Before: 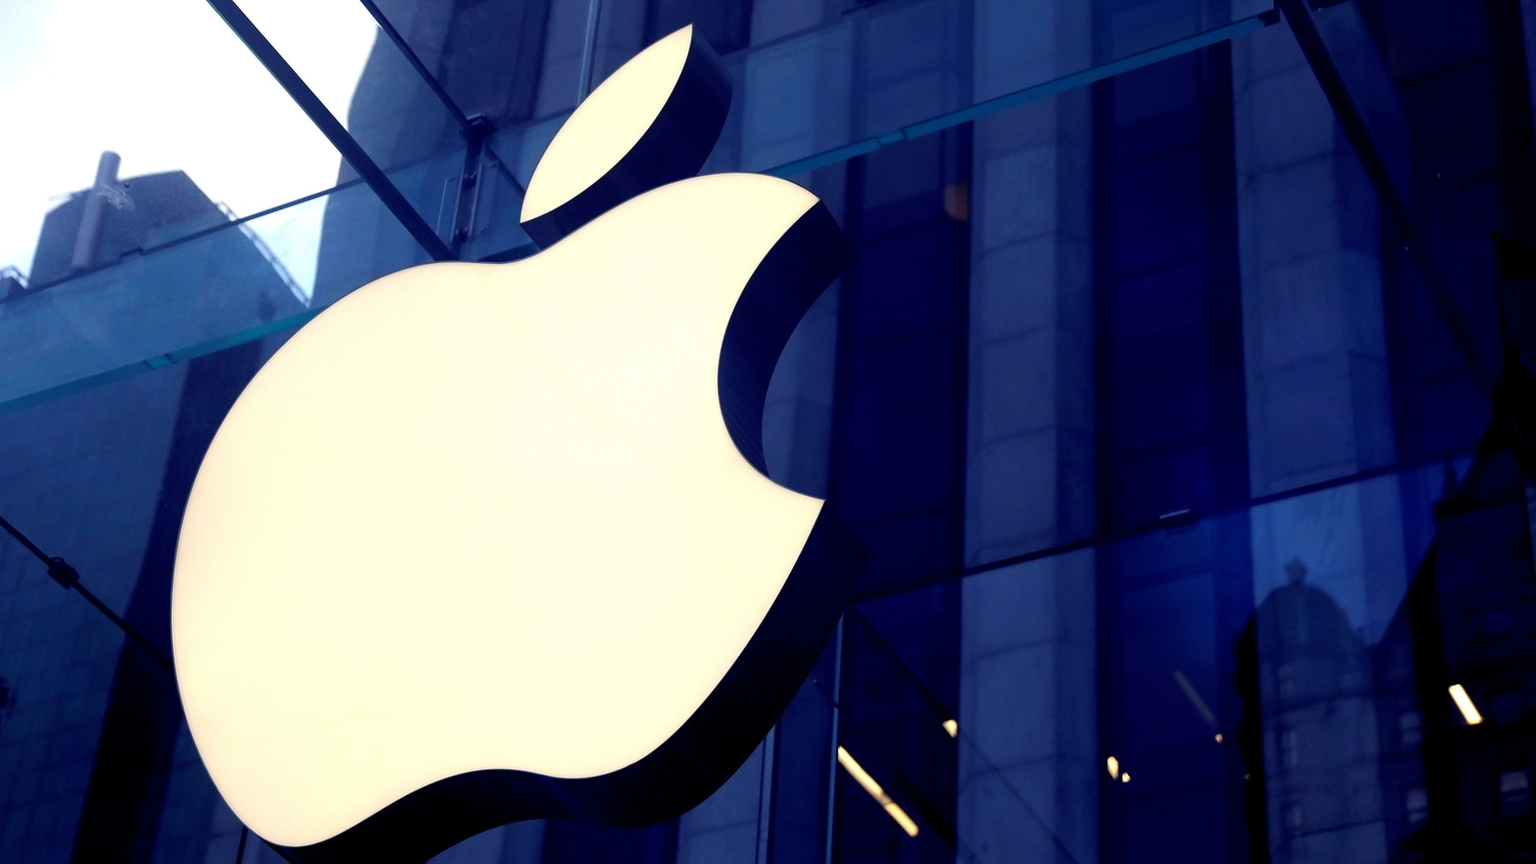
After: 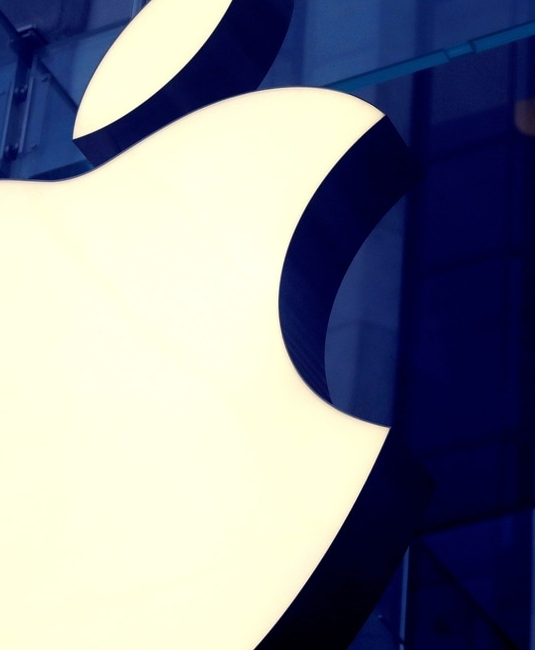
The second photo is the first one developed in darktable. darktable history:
crop and rotate: left 29.429%, top 10.401%, right 37.11%, bottom 17.301%
